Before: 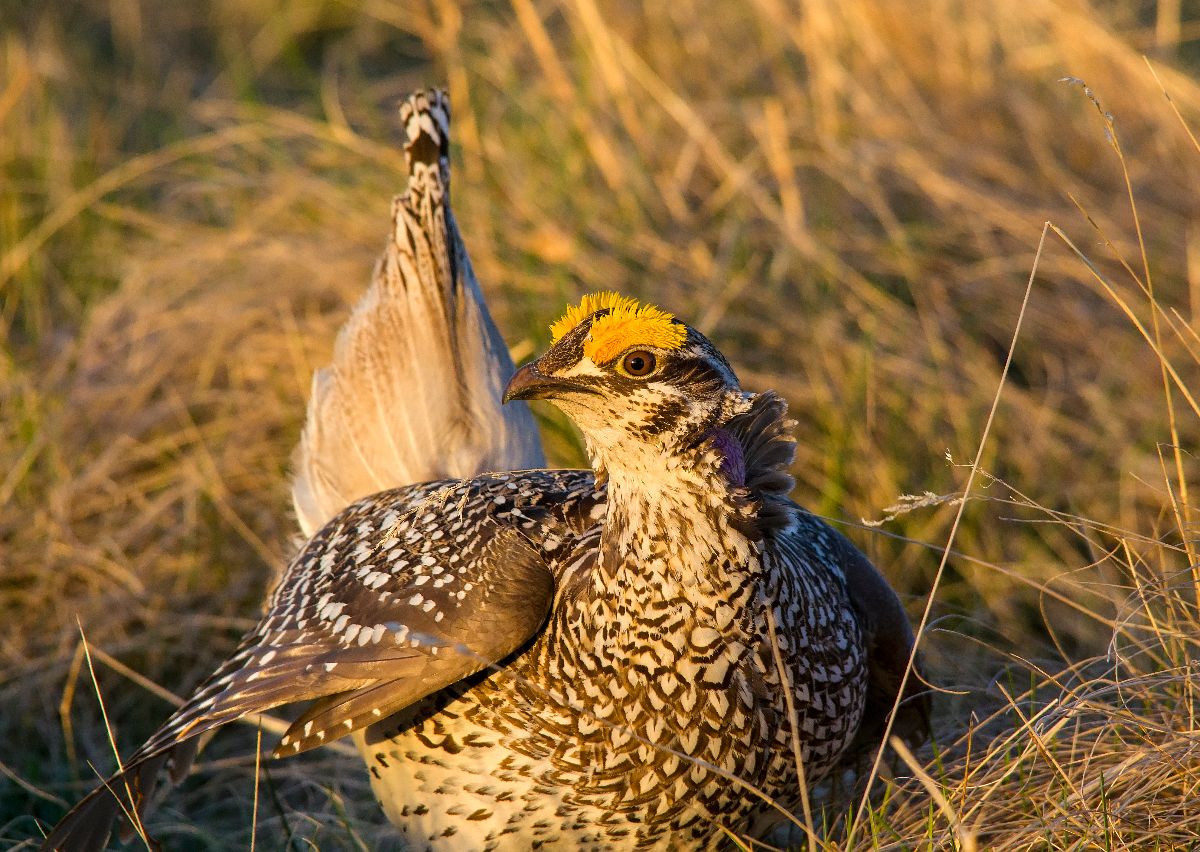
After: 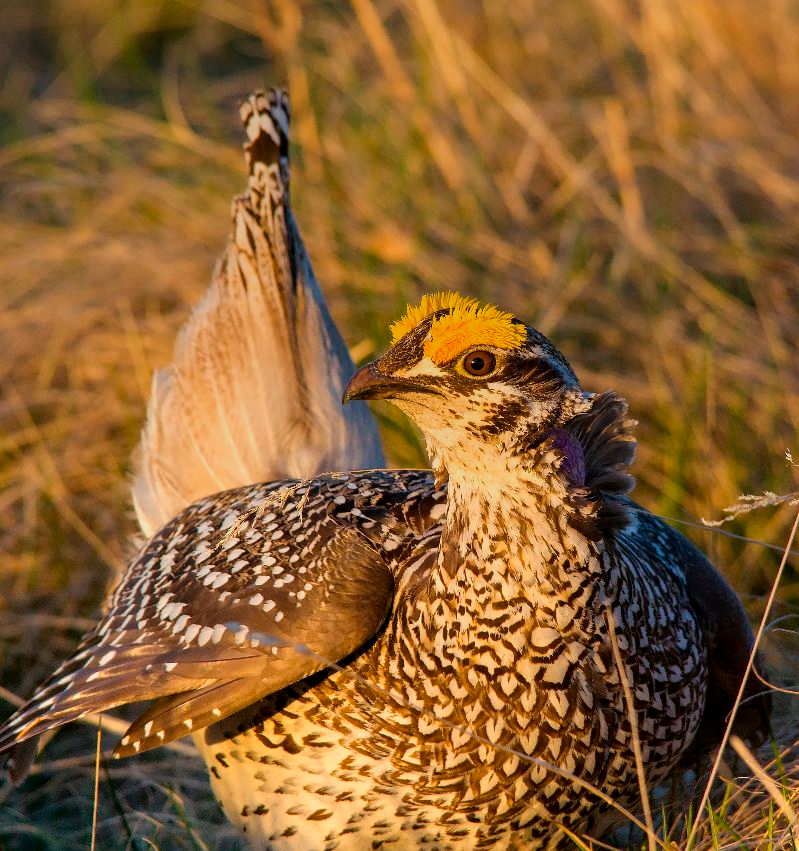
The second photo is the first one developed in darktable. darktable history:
crop and rotate: left 13.342%, right 19.991%
graduated density: rotation -0.352°, offset 57.64
